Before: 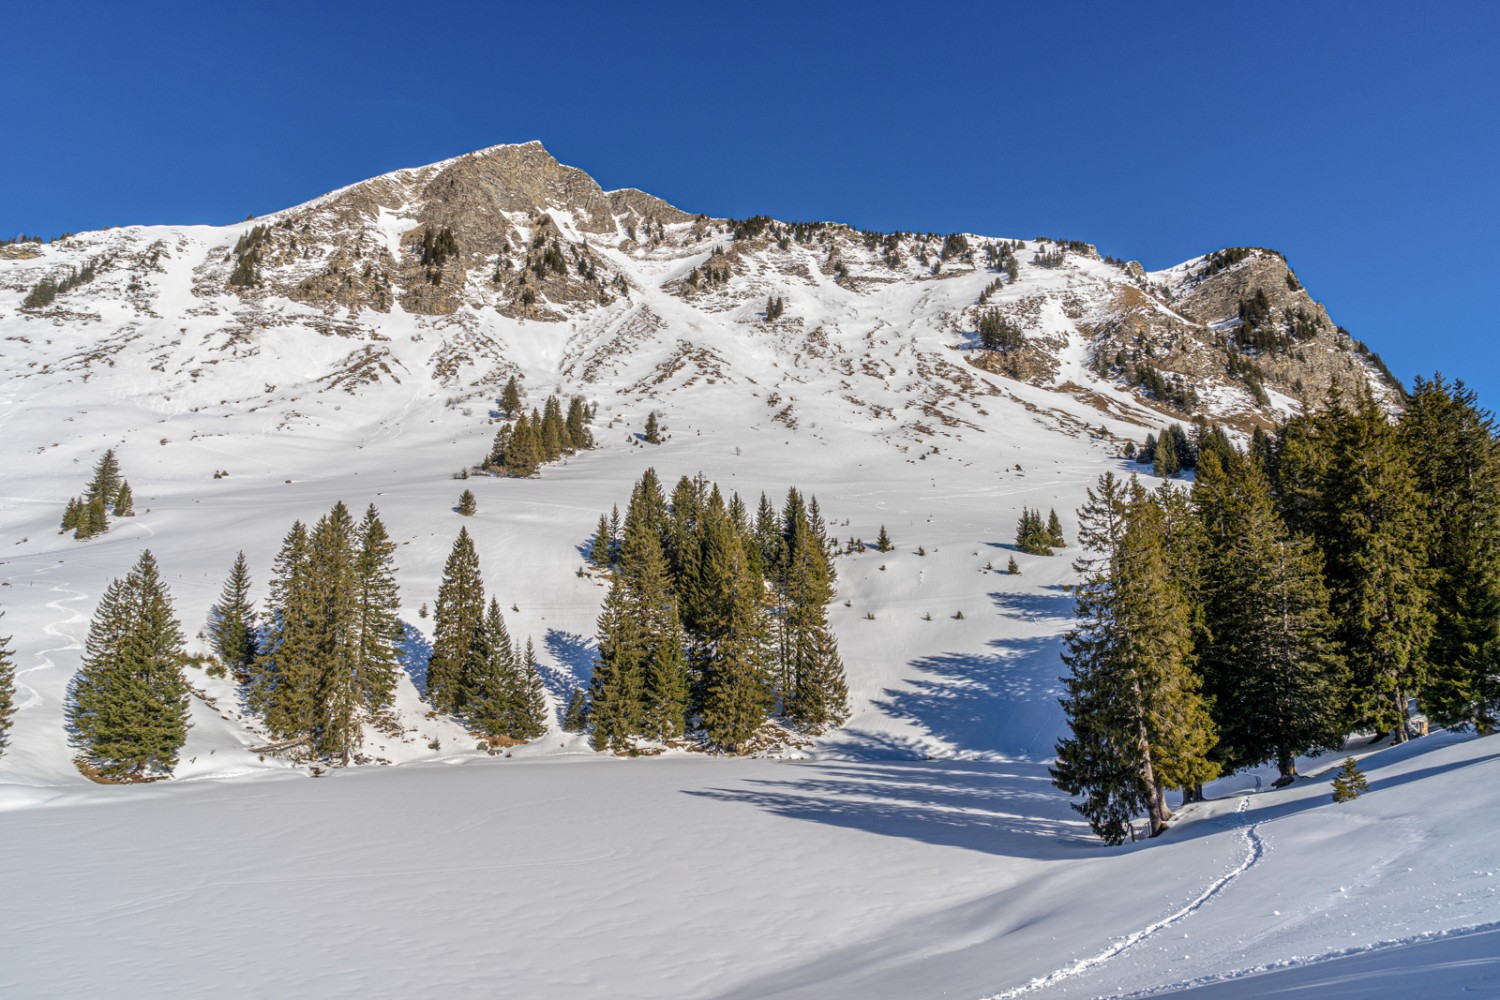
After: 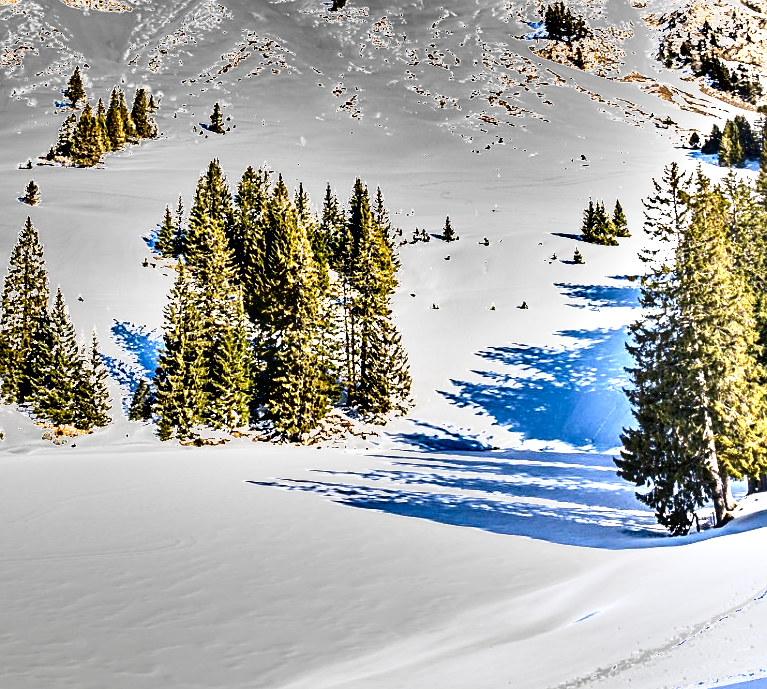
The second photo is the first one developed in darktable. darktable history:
color correction: highlights b* 0.051, saturation 0.821
shadows and highlights: shadows 12.52, white point adjustment 1.18, soften with gaussian
exposure: exposure 2.214 EV, compensate highlight preservation false
base curve: preserve colors none
crop and rotate: left 29.02%, top 31.021%, right 19.83%
sharpen: radius 1.866, amount 0.396, threshold 1.574
